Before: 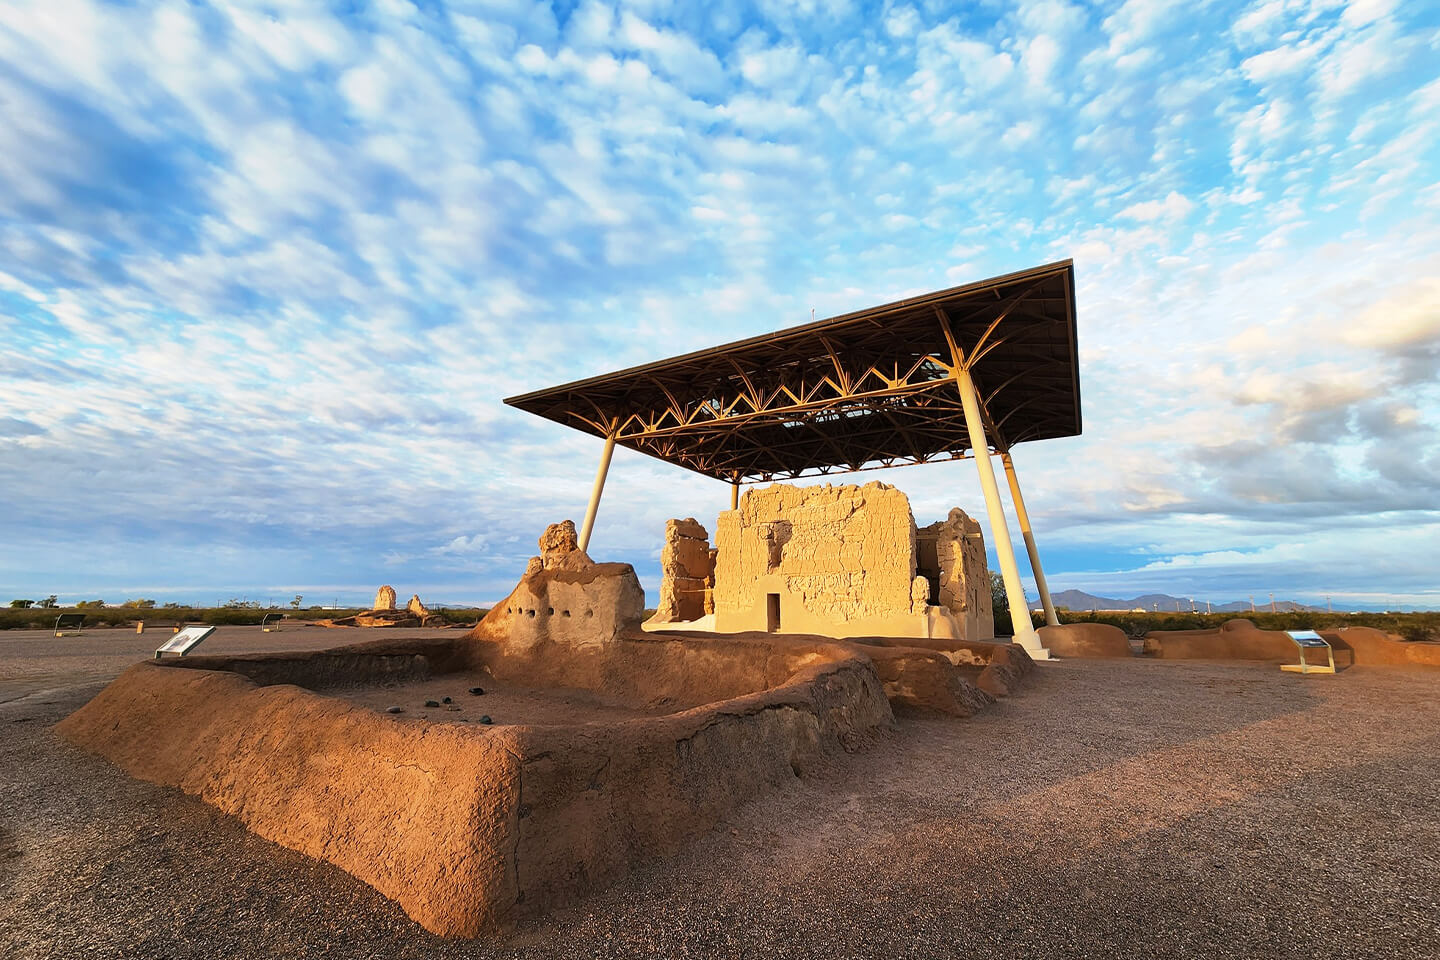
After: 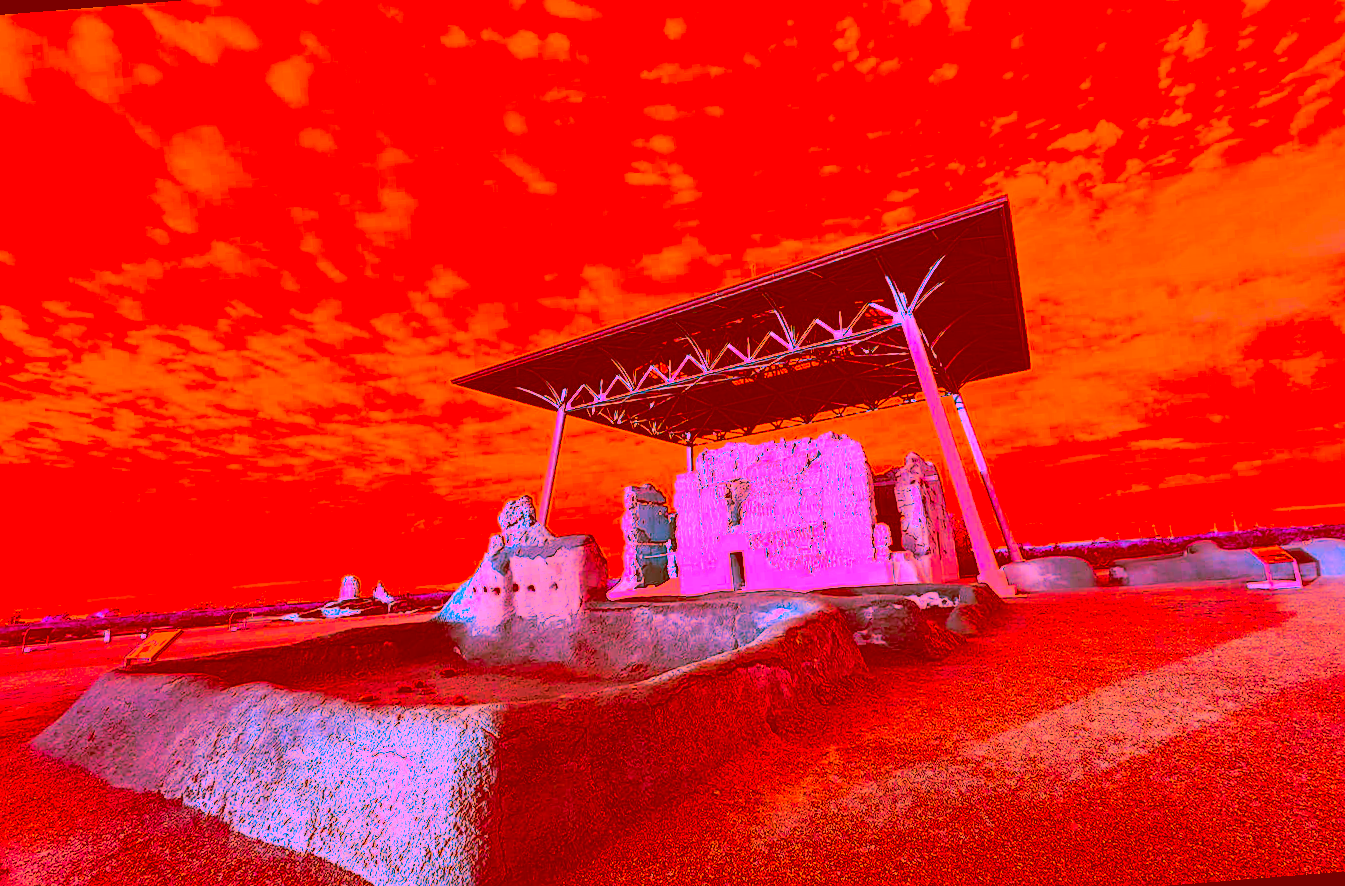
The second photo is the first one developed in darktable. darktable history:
rotate and perspective: rotation -4.57°, crop left 0.054, crop right 0.944, crop top 0.087, crop bottom 0.914
color correction: highlights a* -39.68, highlights b* -40, shadows a* -40, shadows b* -40, saturation -3
sharpen: on, module defaults
base curve: curves: ch0 [(0, 0) (0.028, 0.03) (0.121, 0.232) (0.46, 0.748) (0.859, 0.968) (1, 1)], preserve colors none
